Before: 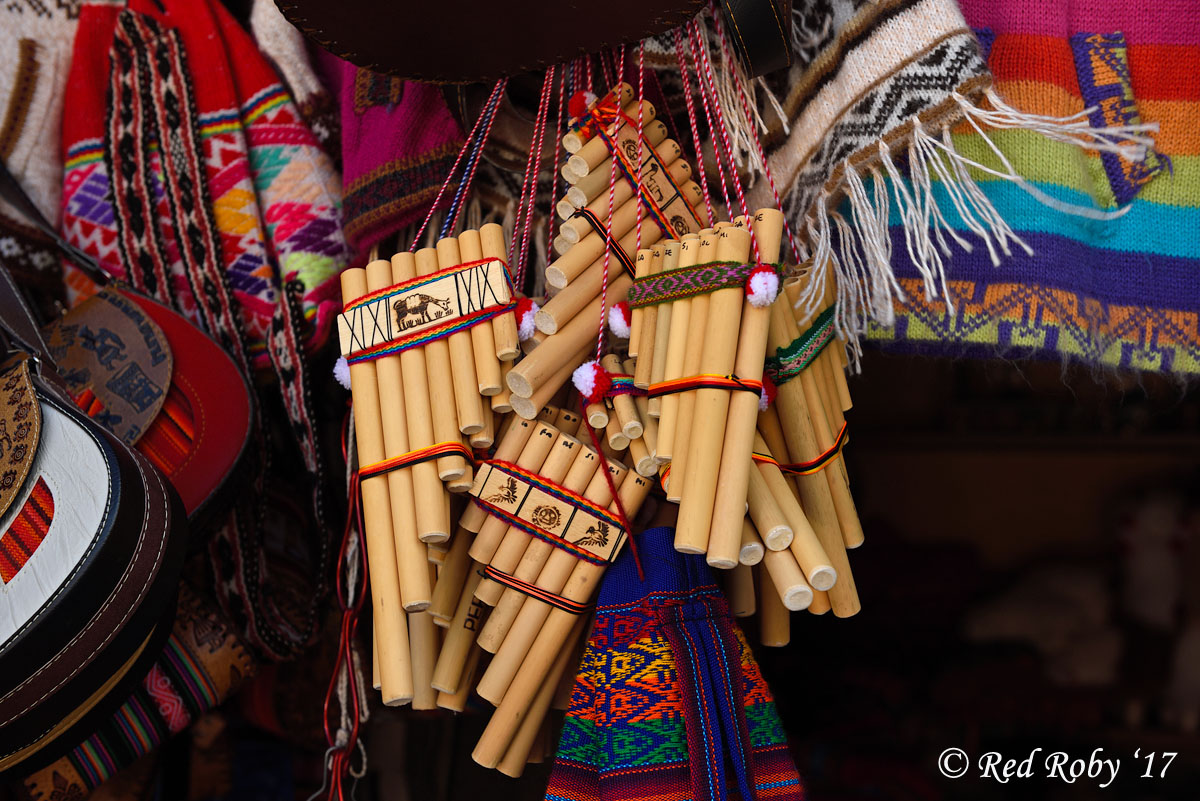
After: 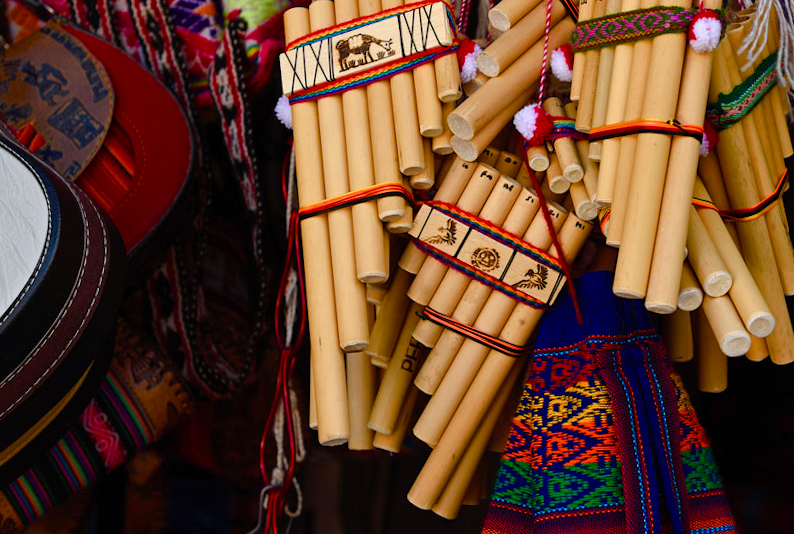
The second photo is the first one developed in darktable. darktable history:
color balance rgb: linear chroma grading › shadows -9.292%, linear chroma grading › global chroma 20.48%, perceptual saturation grading › global saturation 20%, perceptual saturation grading › highlights -50.35%, perceptual saturation grading › shadows 30.915%
crop and rotate: angle -0.887°, left 3.881%, top 31.757%, right 28.41%
